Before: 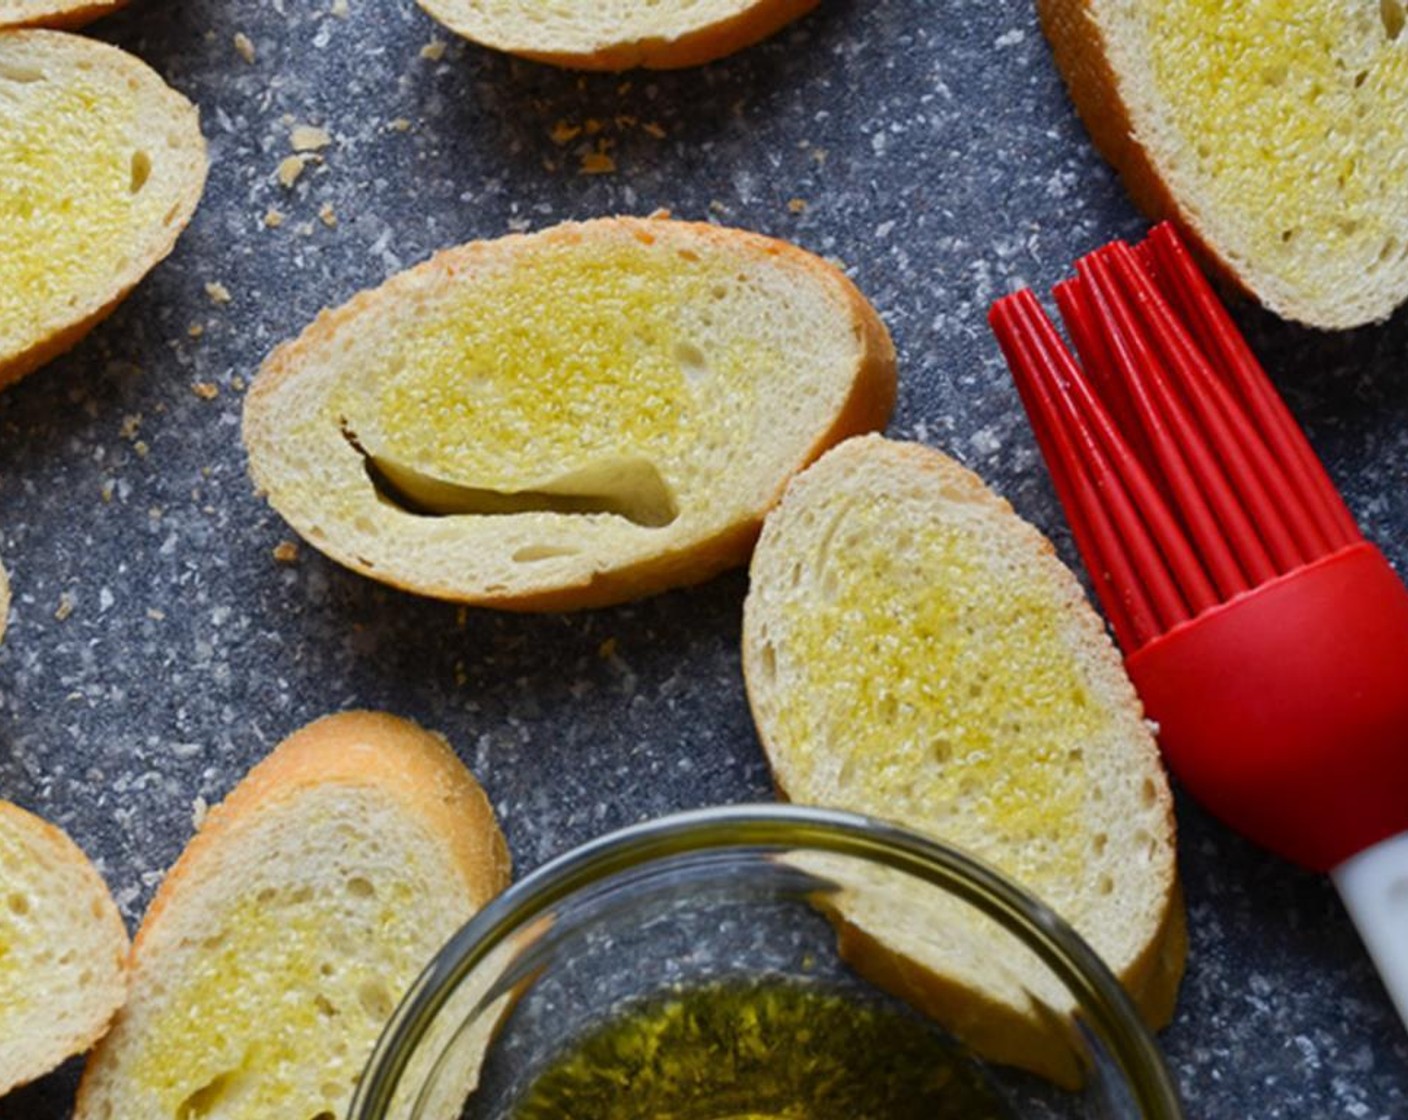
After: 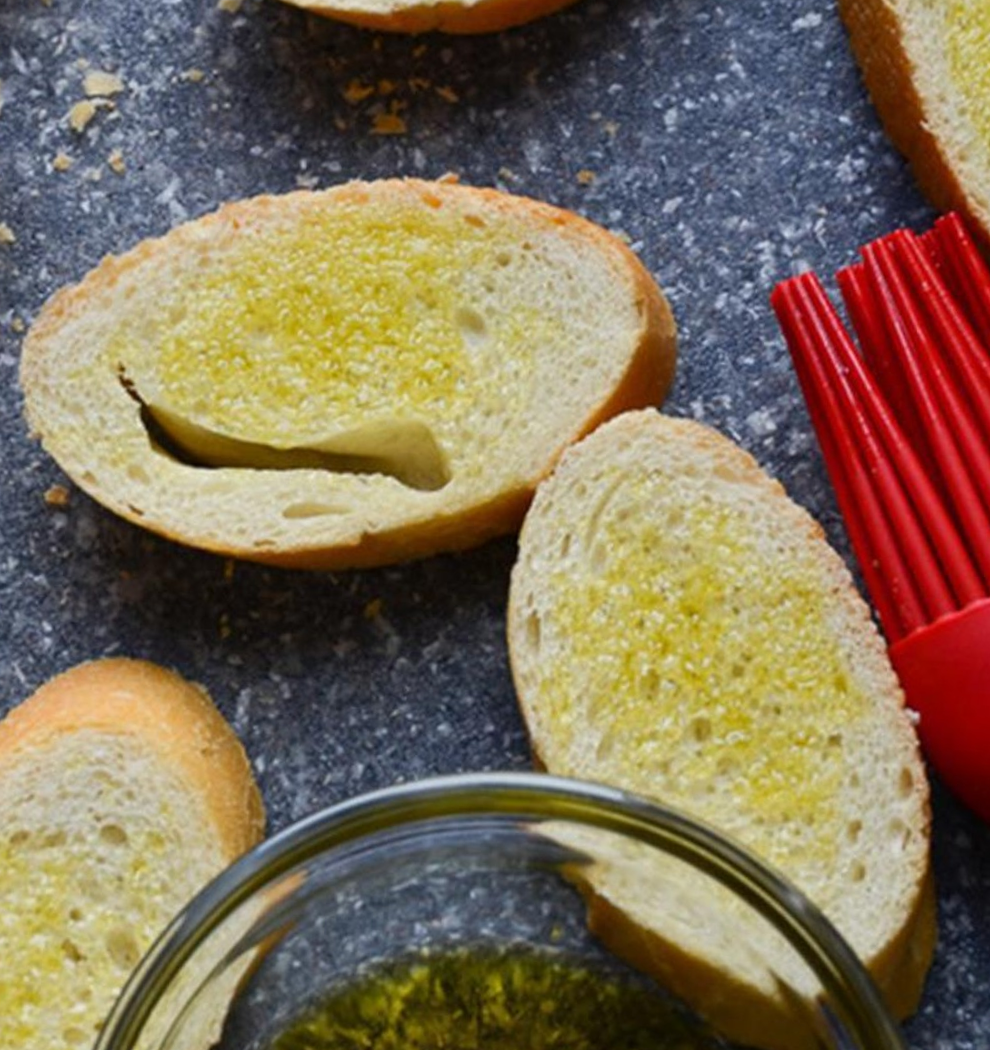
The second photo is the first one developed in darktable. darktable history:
crop and rotate: angle -3.05°, left 14.137%, top 0.027%, right 10.929%, bottom 0.063%
